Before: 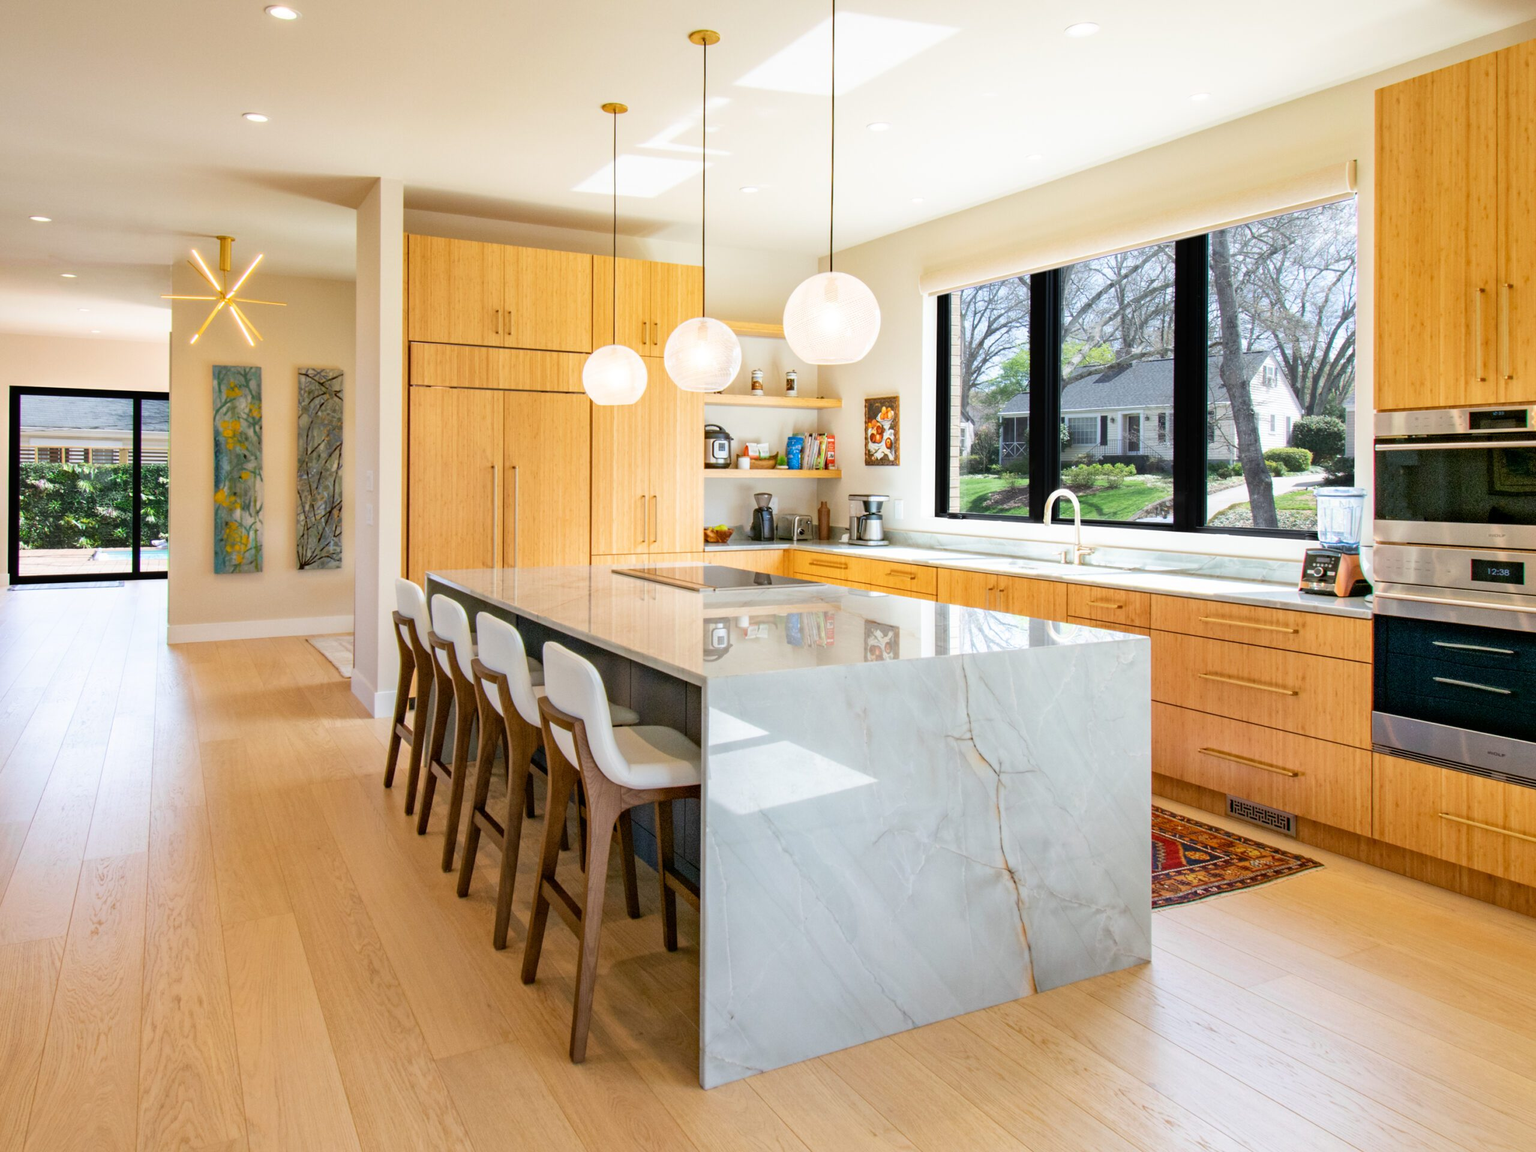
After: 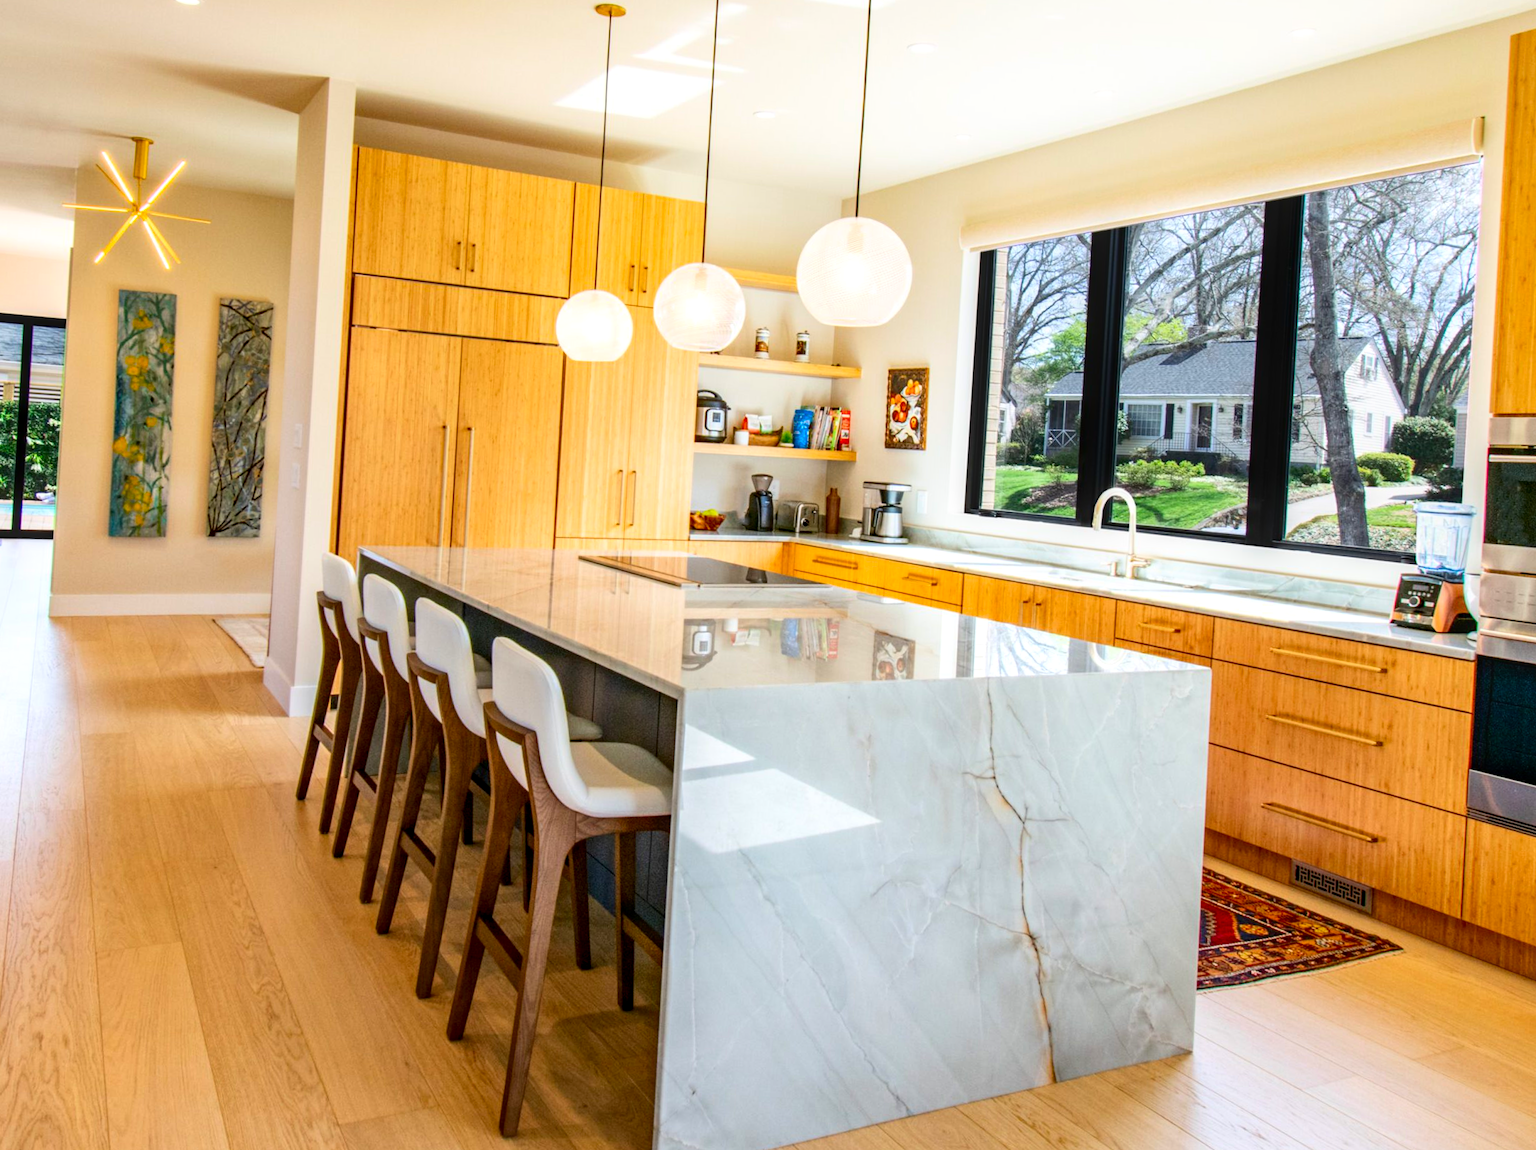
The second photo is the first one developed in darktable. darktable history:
crop and rotate: angle -2.96°, left 5.23%, top 5.189%, right 4.607%, bottom 4.768%
contrast brightness saturation: contrast 0.171, saturation 0.31
local contrast: on, module defaults
